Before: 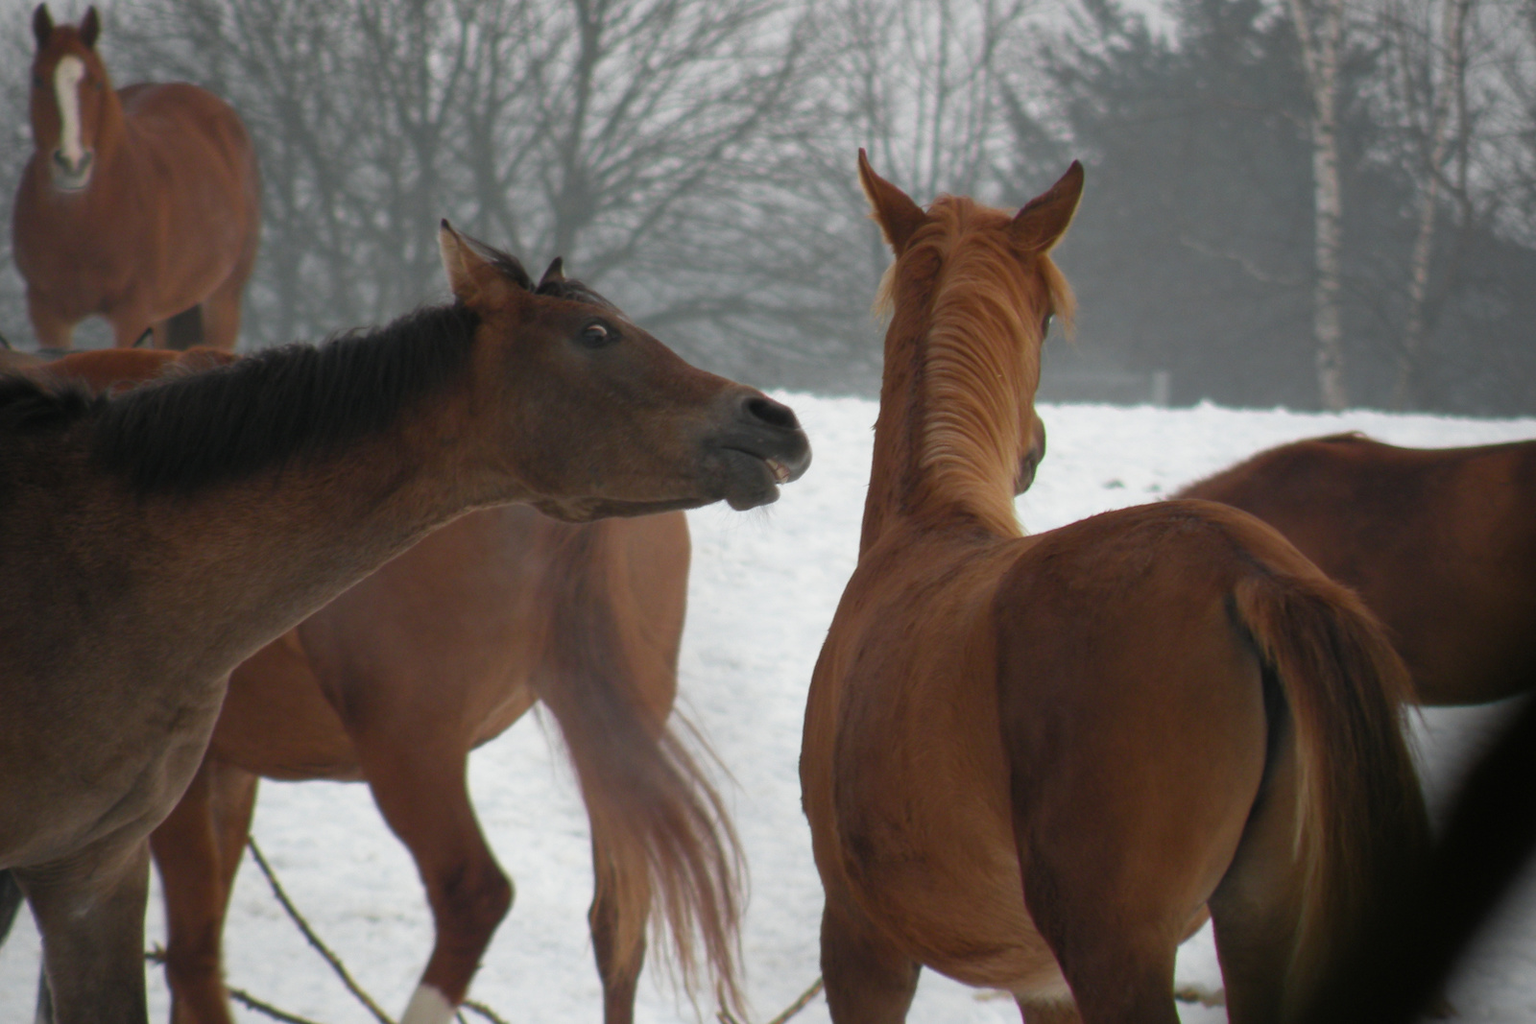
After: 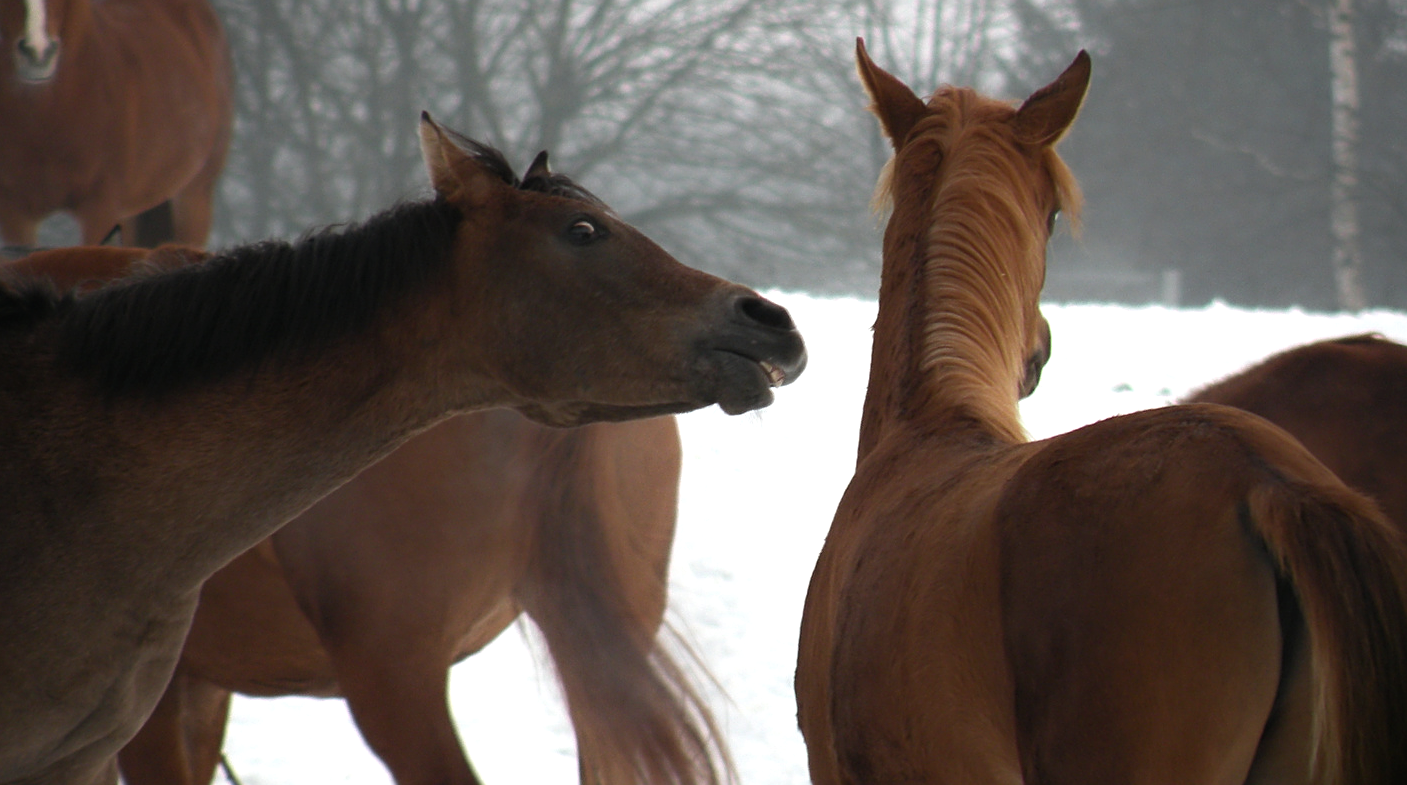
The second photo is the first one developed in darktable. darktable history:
tone equalizer: -8 EV -0.713 EV, -7 EV -0.731 EV, -6 EV -0.597 EV, -5 EV -0.404 EV, -3 EV 0.398 EV, -2 EV 0.6 EV, -1 EV 0.674 EV, +0 EV 0.757 EV, smoothing diameter 2.02%, edges refinement/feathering 22.56, mask exposure compensation -1.57 EV, filter diffusion 5
sharpen: on, module defaults
crop and rotate: left 2.415%, top 11.058%, right 9.596%, bottom 15.37%
